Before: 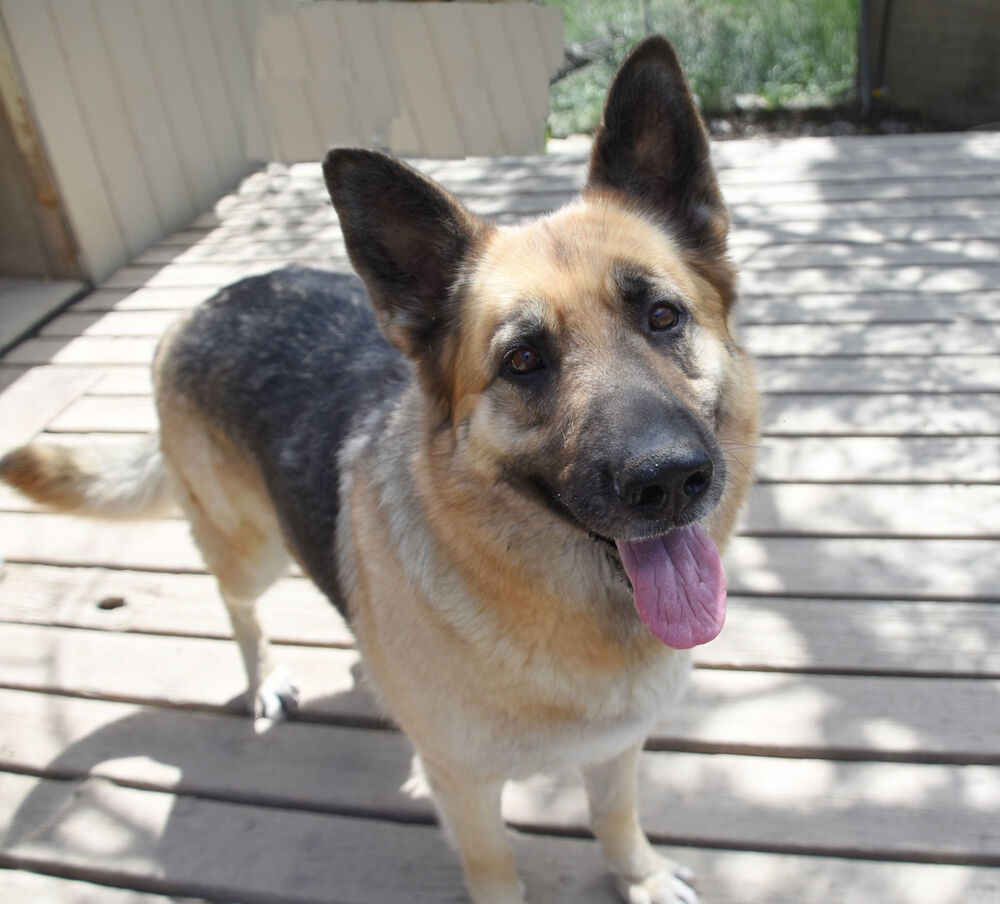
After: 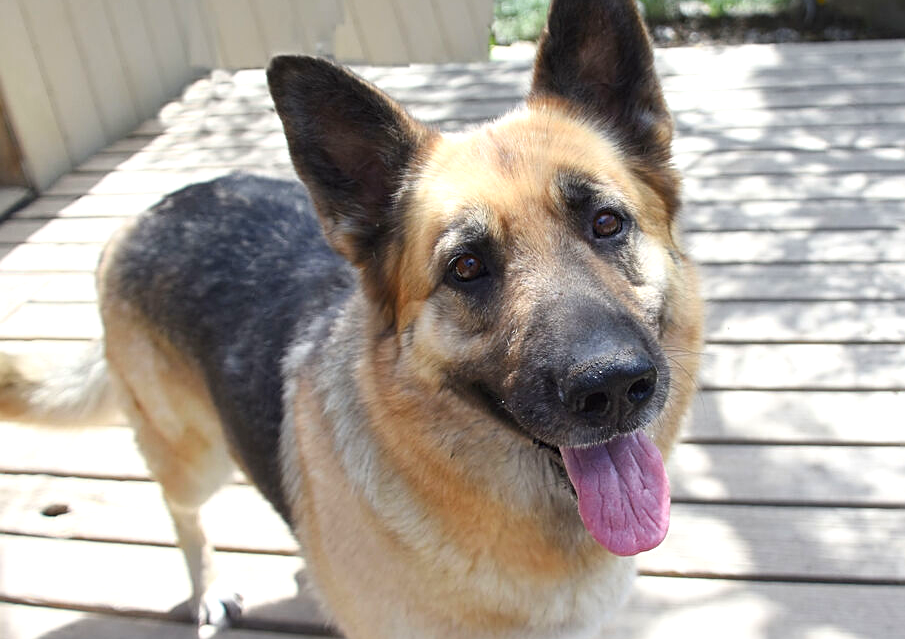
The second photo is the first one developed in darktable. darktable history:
sharpen: on, module defaults
crop: left 5.604%, top 10.333%, right 3.826%, bottom 18.885%
contrast brightness saturation: contrast 0.08, saturation 0.198
exposure: exposure 0.299 EV, compensate exposure bias true, compensate highlight preservation false
base curve: preserve colors none
